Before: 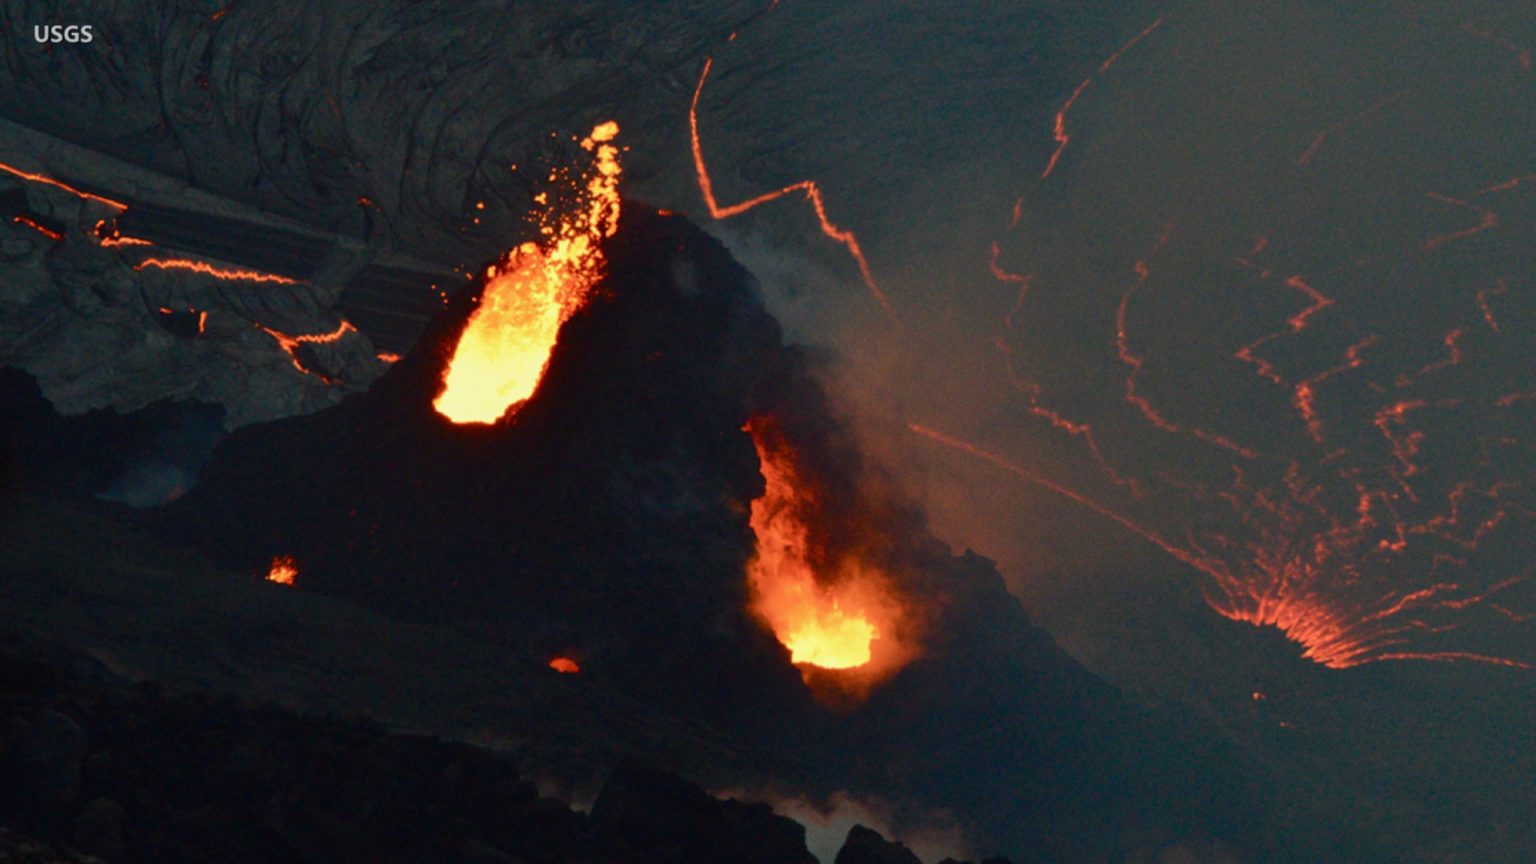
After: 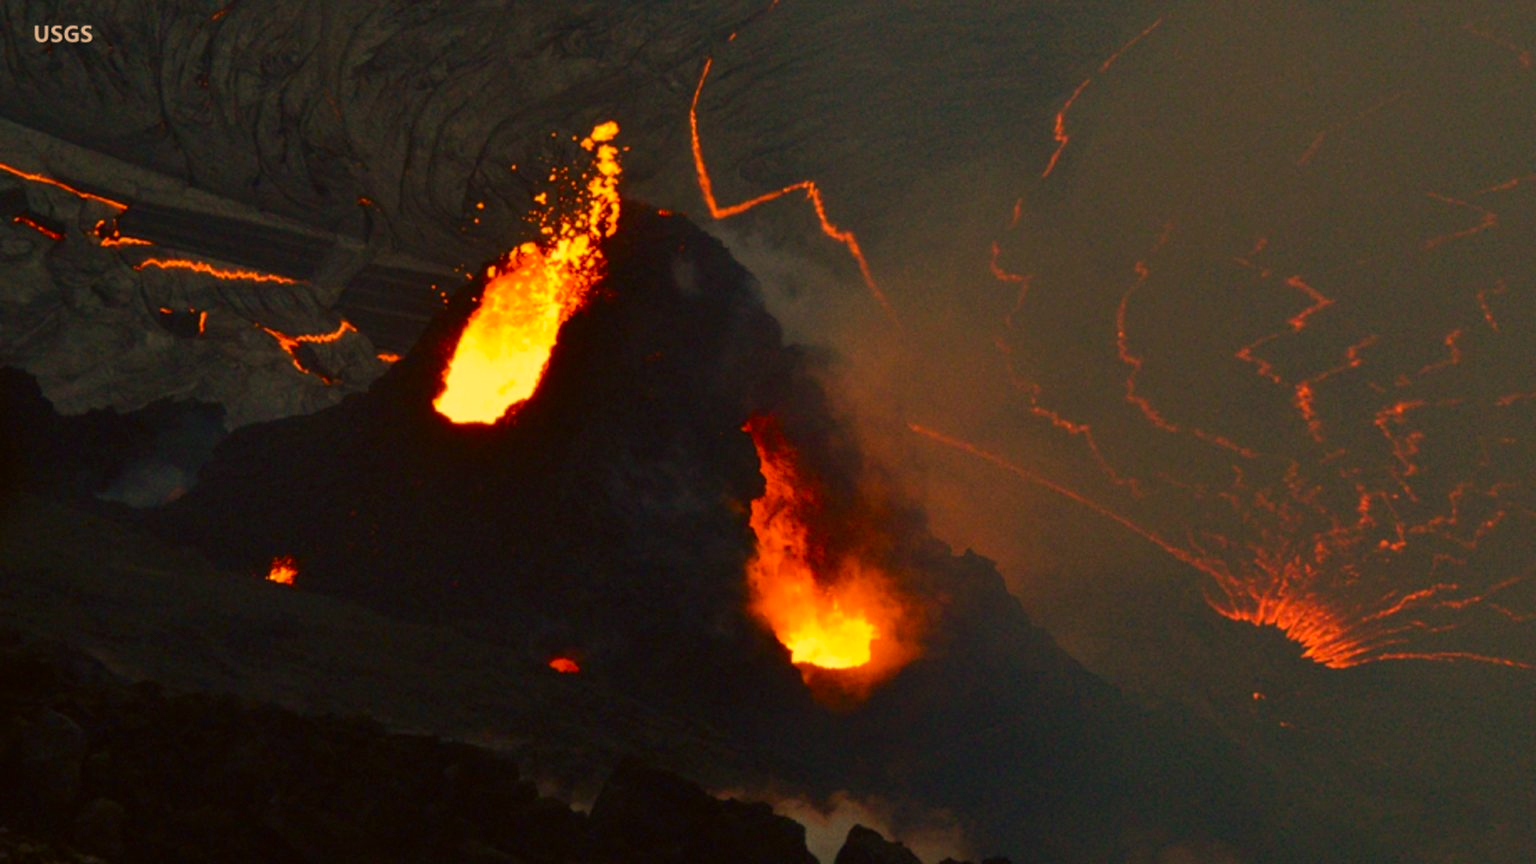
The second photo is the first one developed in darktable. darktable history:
color correction: highlights a* 18.54, highlights b* 35.06, shadows a* 1.13, shadows b* 5.84, saturation 1.01
